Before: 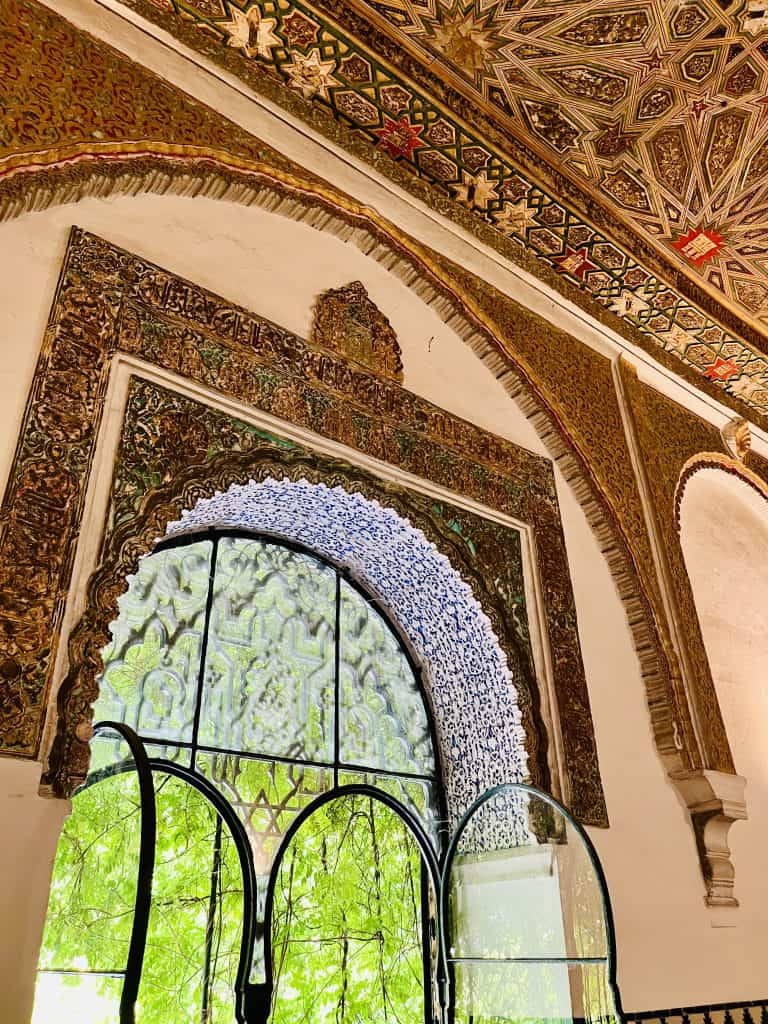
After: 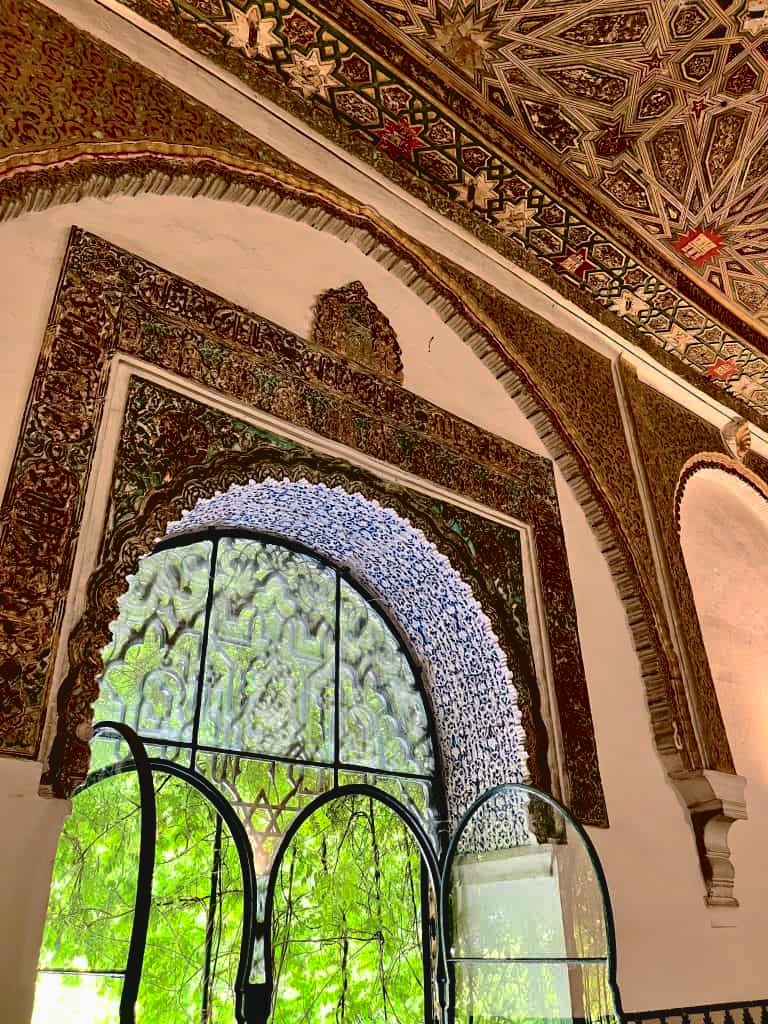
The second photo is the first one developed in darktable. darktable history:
shadows and highlights: on, module defaults
tone curve: curves: ch0 [(0, 0) (0.003, 0.033) (0.011, 0.033) (0.025, 0.036) (0.044, 0.039) (0.069, 0.04) (0.1, 0.043) (0.136, 0.052) (0.177, 0.085) (0.224, 0.14) (0.277, 0.225) (0.335, 0.333) (0.399, 0.419) (0.468, 0.51) (0.543, 0.603) (0.623, 0.713) (0.709, 0.808) (0.801, 0.901) (0.898, 0.98) (1, 1)], color space Lab, independent channels, preserve colors none
base curve: curves: ch0 [(0, 0) (0.595, 0.418) (1, 1)], preserve colors none
